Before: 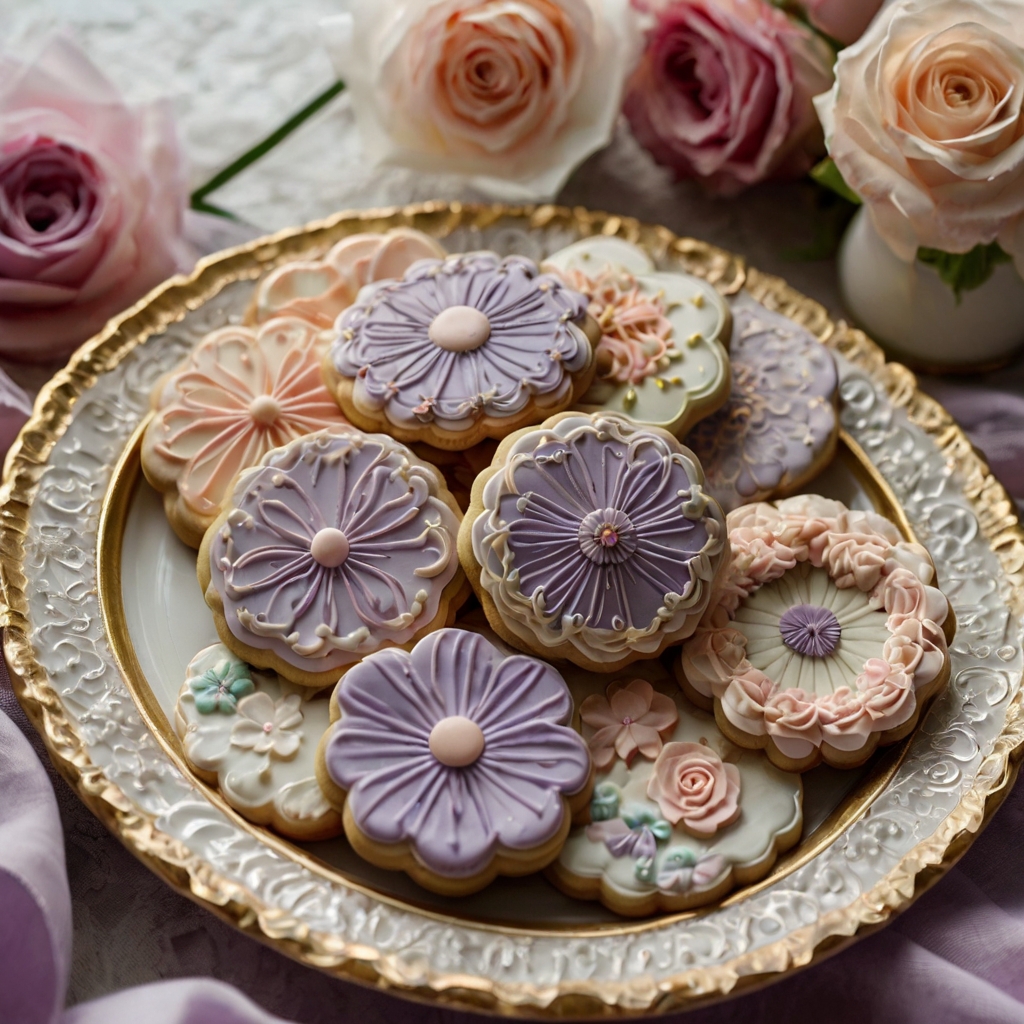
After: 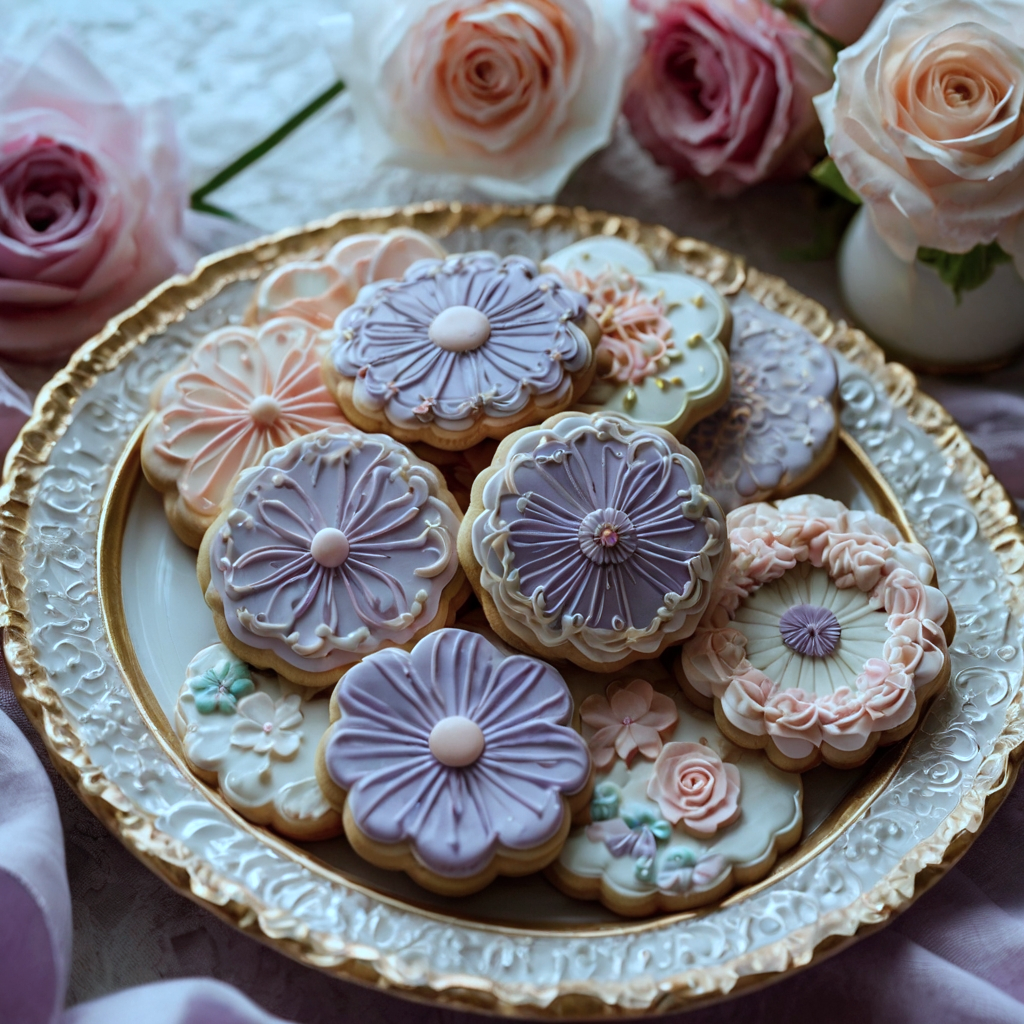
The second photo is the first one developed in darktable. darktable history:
color correction: highlights a* -9.71, highlights b* -21.96
